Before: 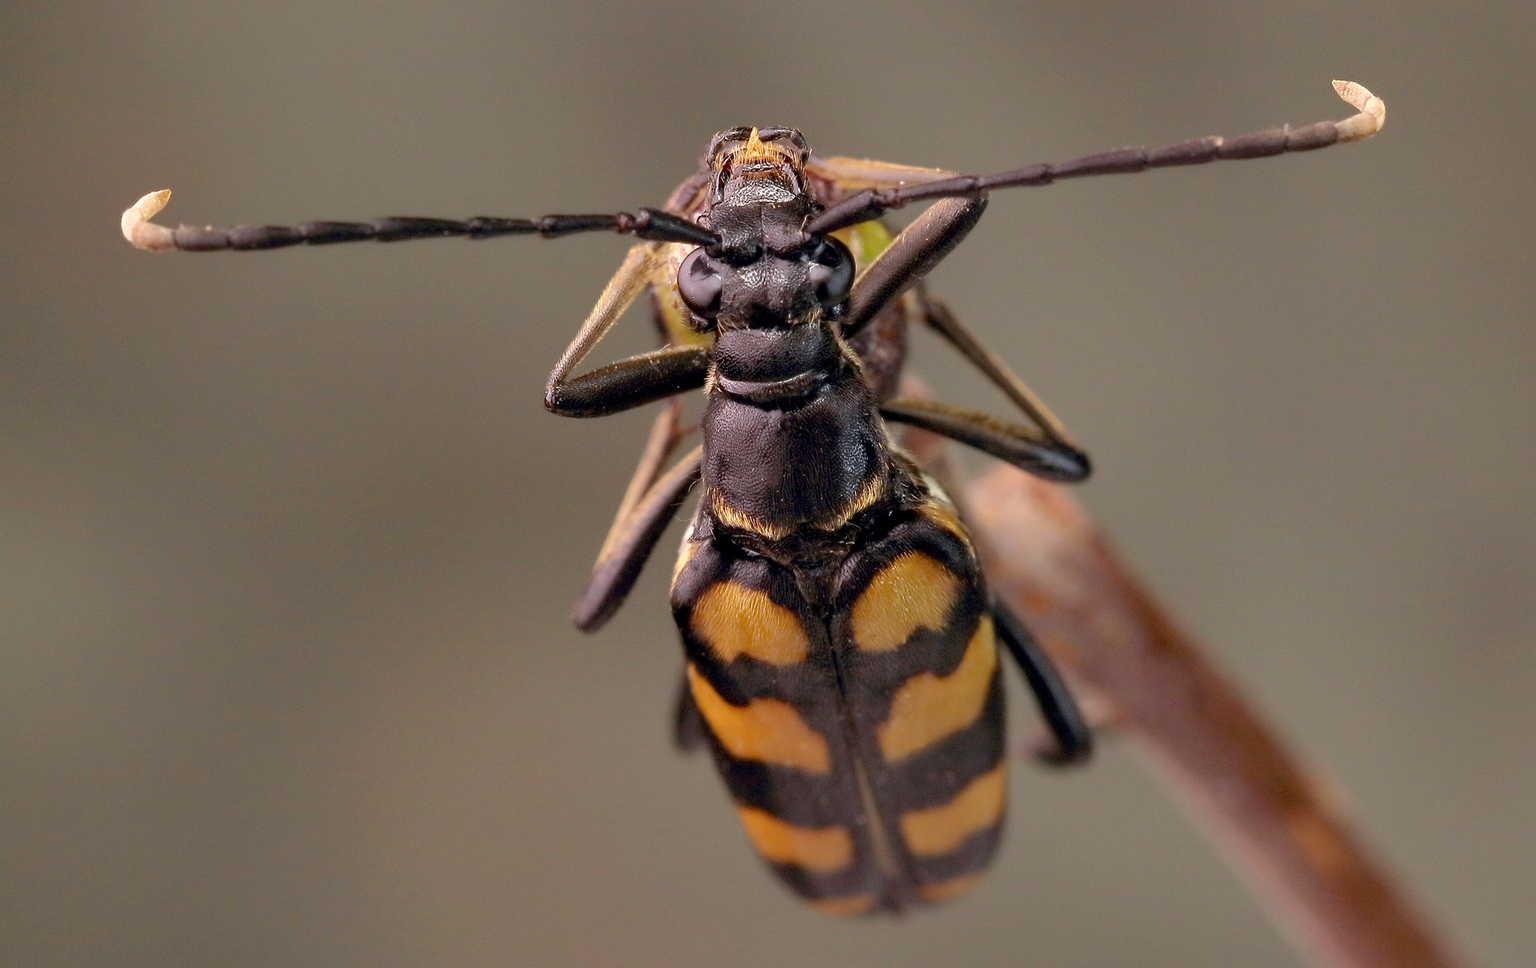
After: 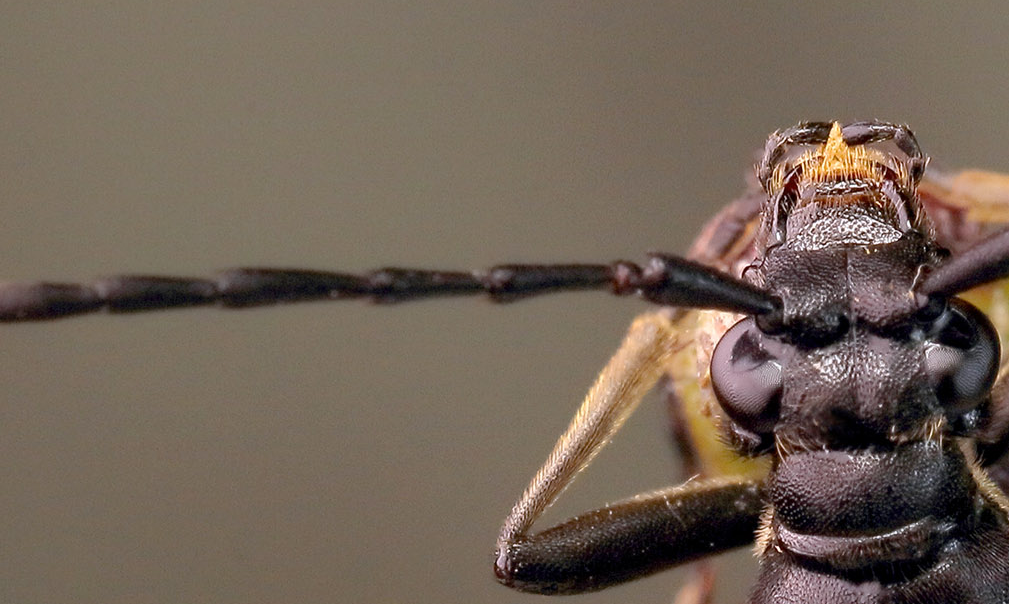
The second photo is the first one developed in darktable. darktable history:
crop: left 15.693%, top 5.429%, right 43.933%, bottom 56.16%
